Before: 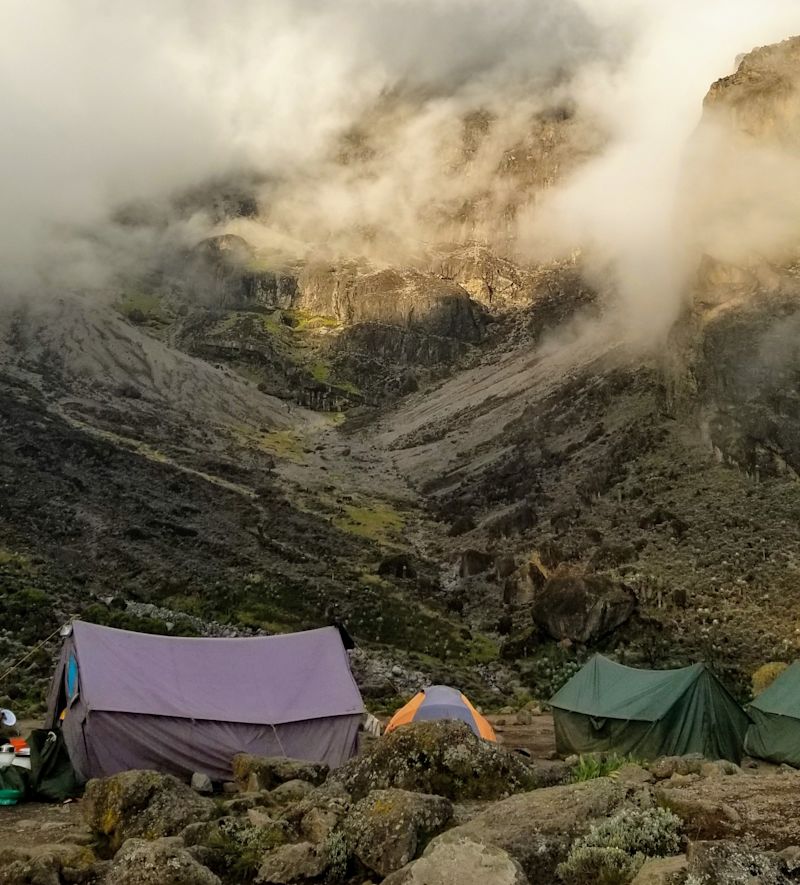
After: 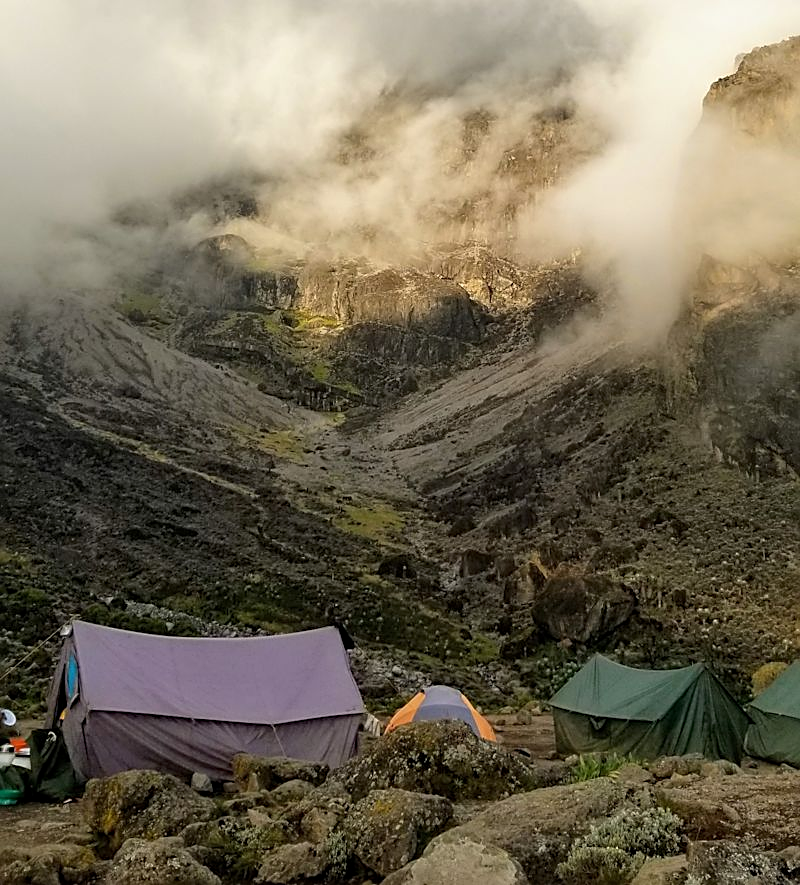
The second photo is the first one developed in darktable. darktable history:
exposure: black level correction 0.001, compensate highlight preservation false
white balance: red 1, blue 1
sharpen: on, module defaults
